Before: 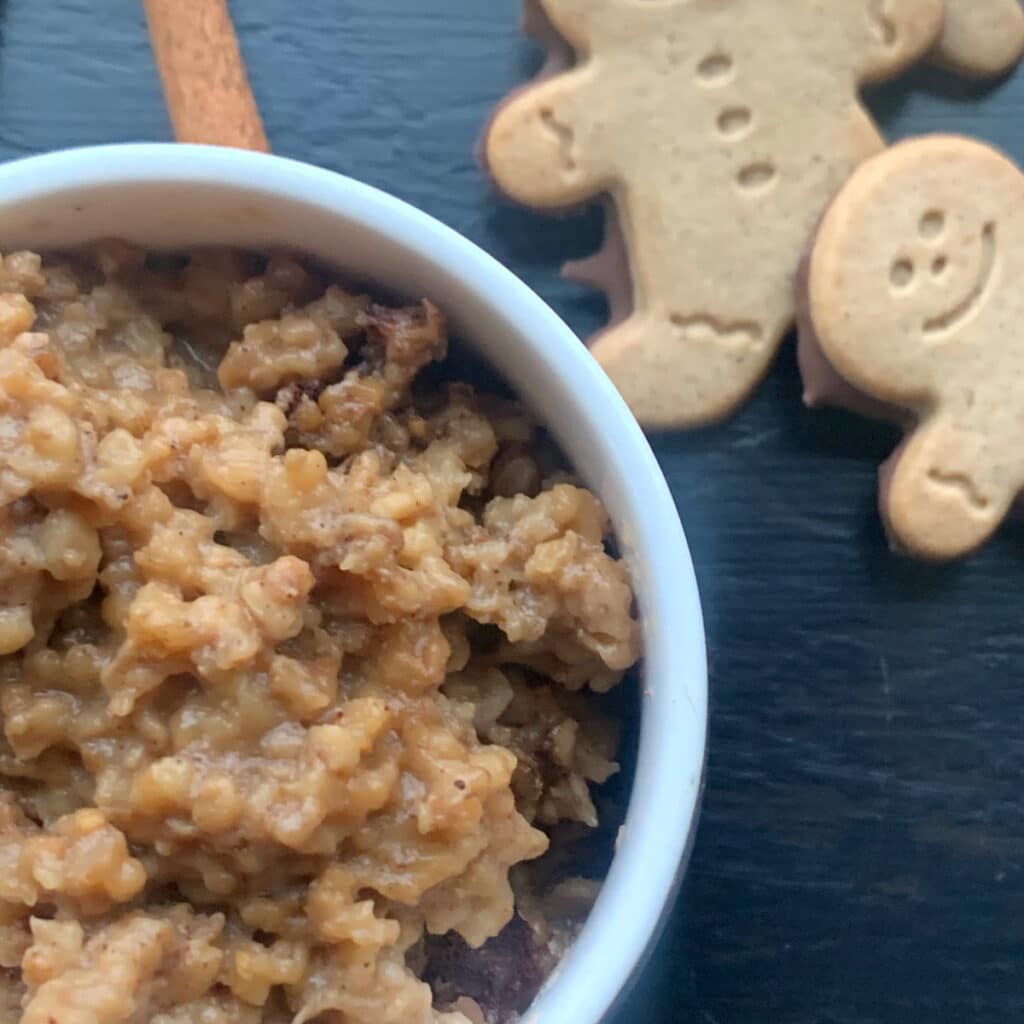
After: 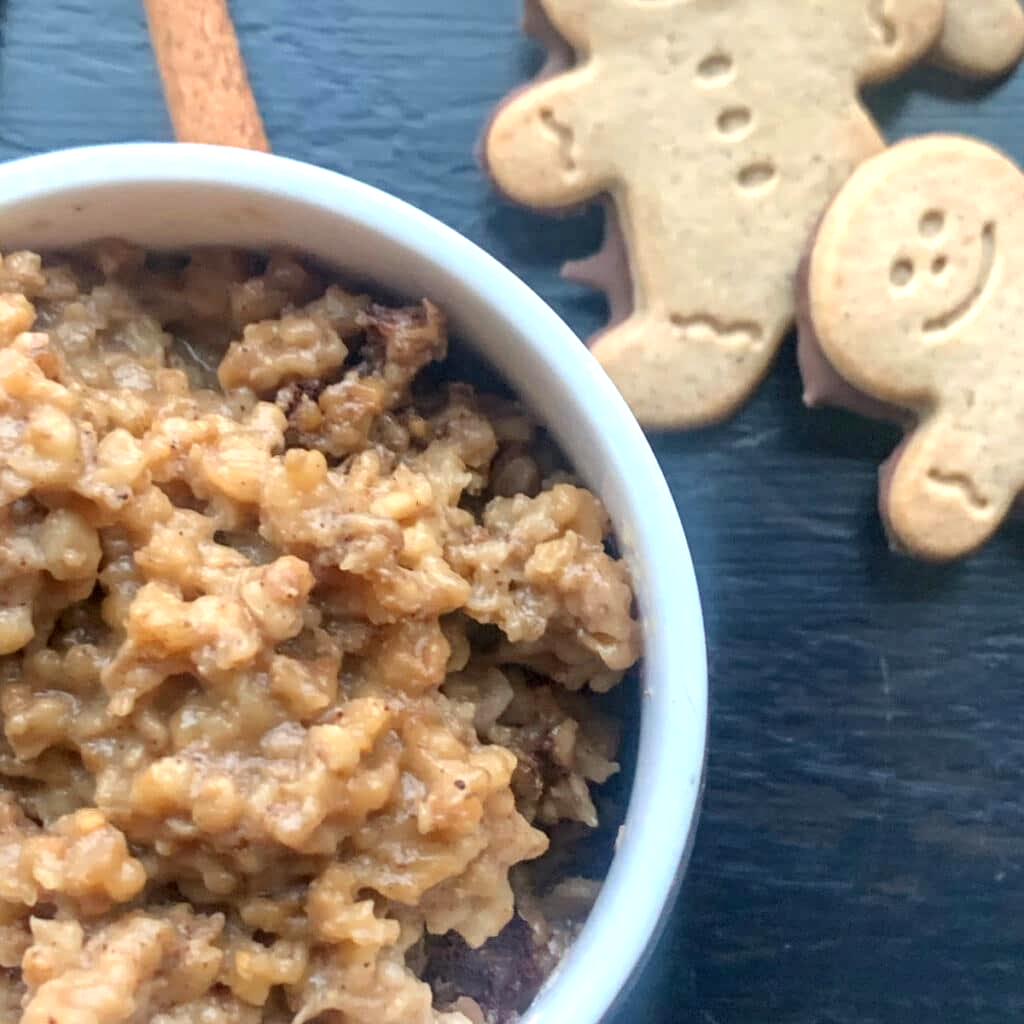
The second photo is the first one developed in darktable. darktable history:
local contrast: on, module defaults
exposure: black level correction 0, exposure 0.5 EV, compensate exposure bias true, compensate highlight preservation false
